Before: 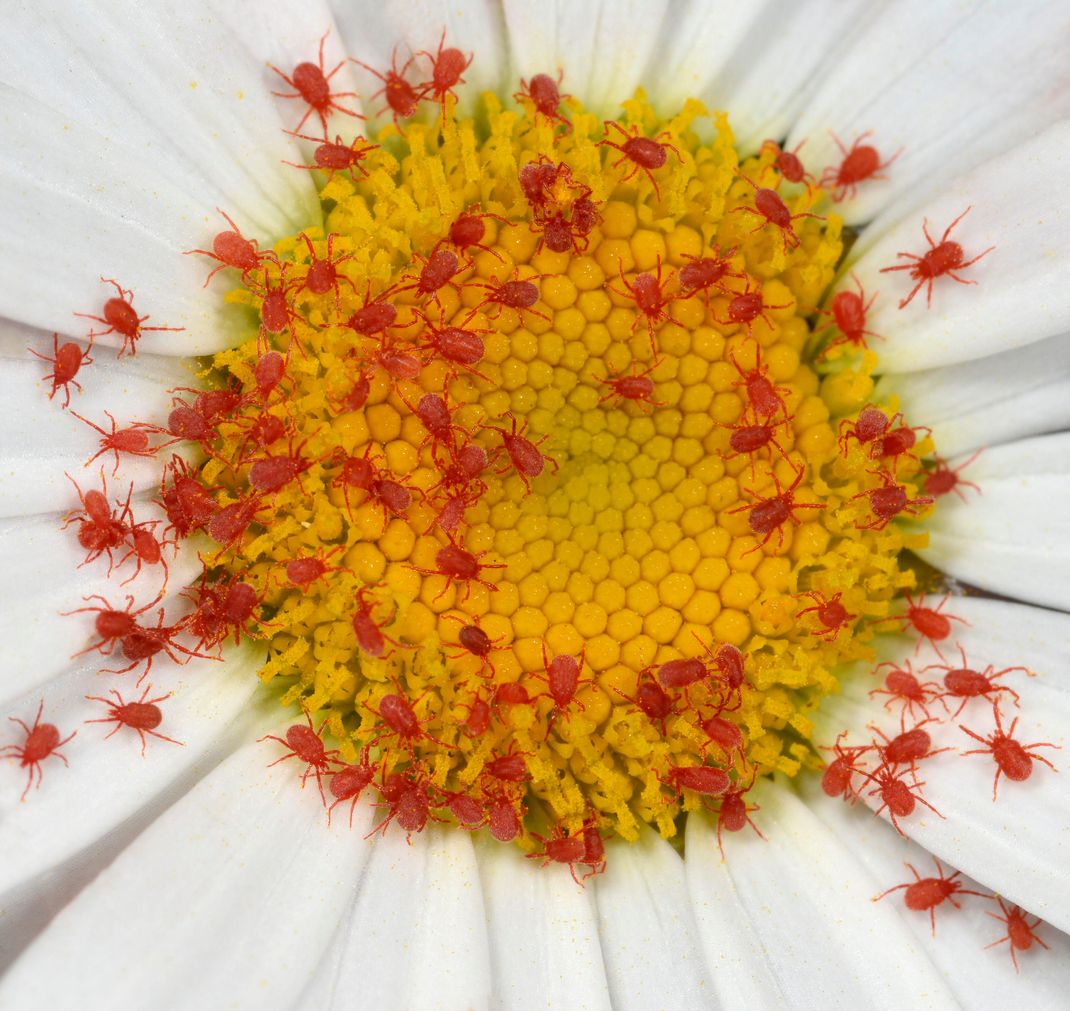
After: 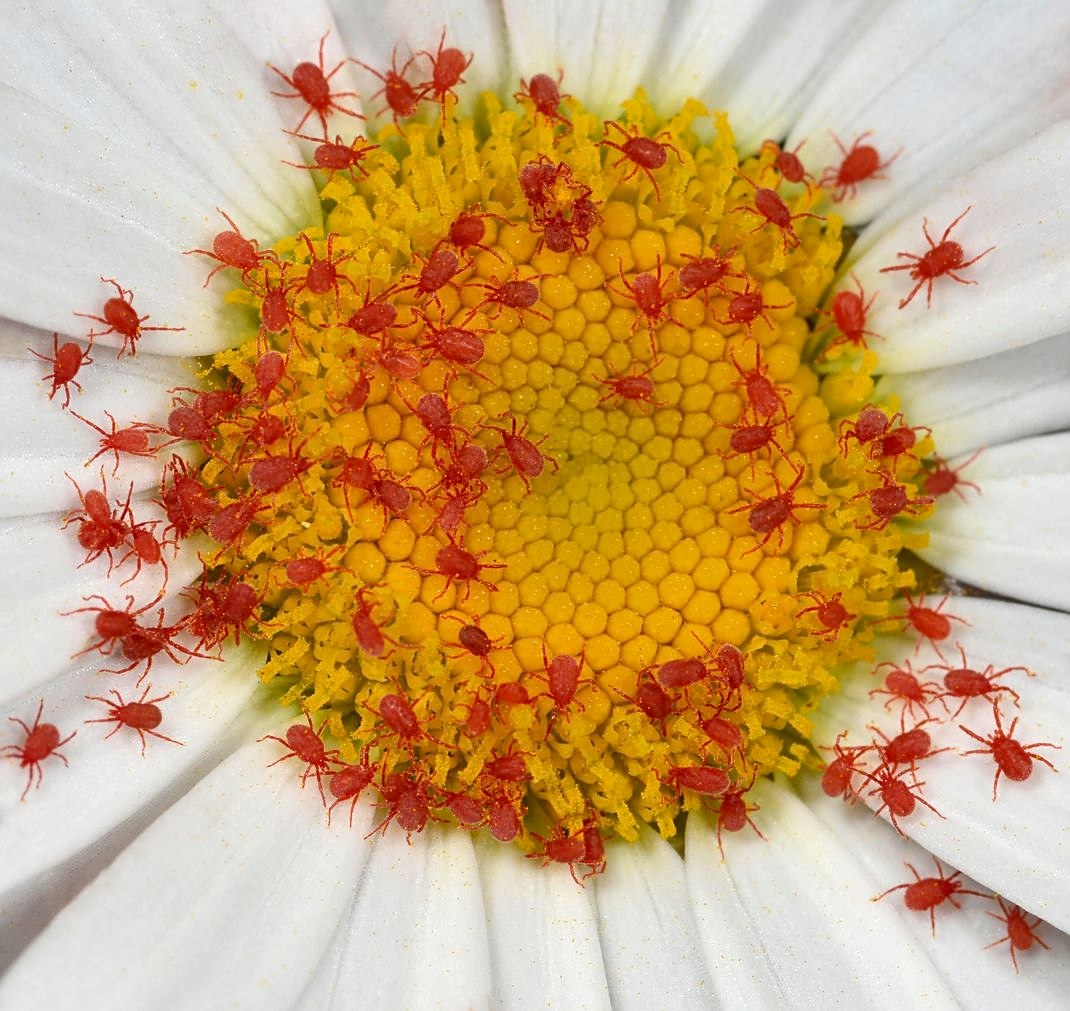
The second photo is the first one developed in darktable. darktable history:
sharpen: amount 0.491
shadows and highlights: shadows 36.75, highlights -28.06, soften with gaussian
